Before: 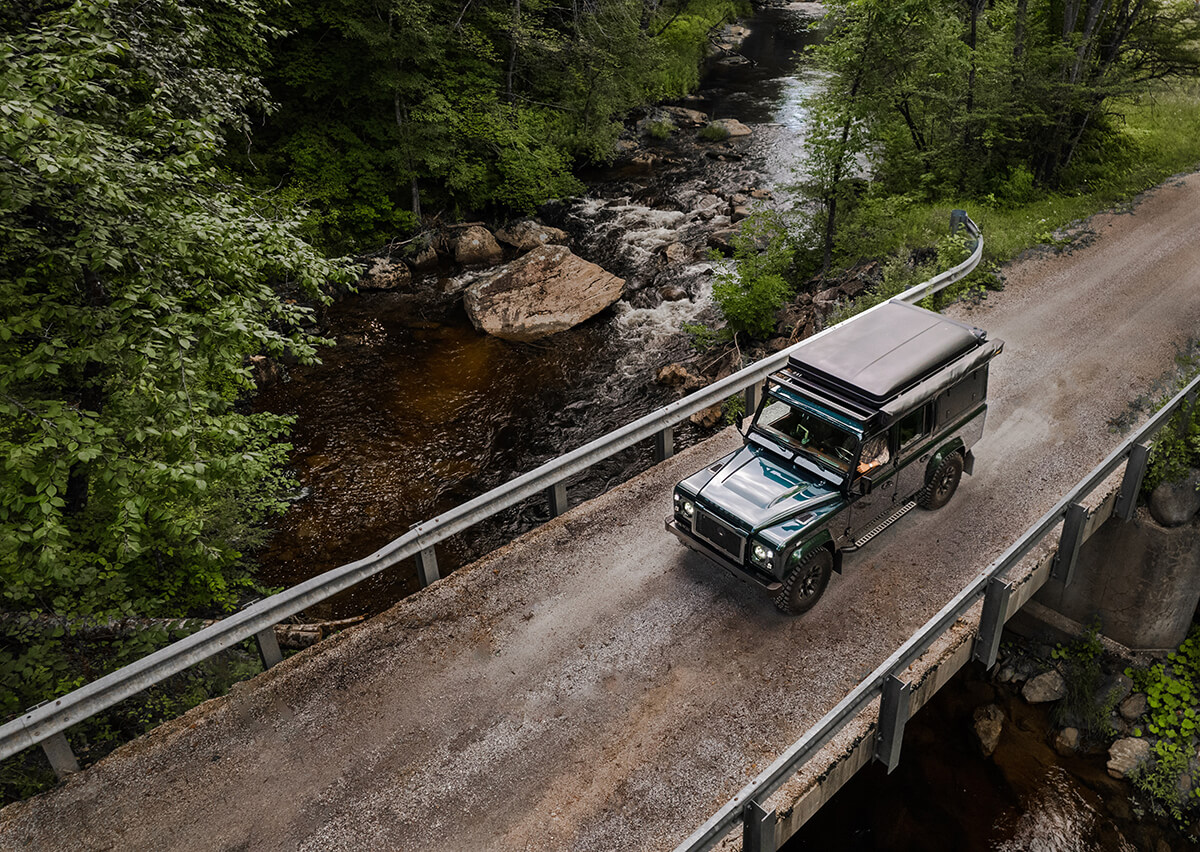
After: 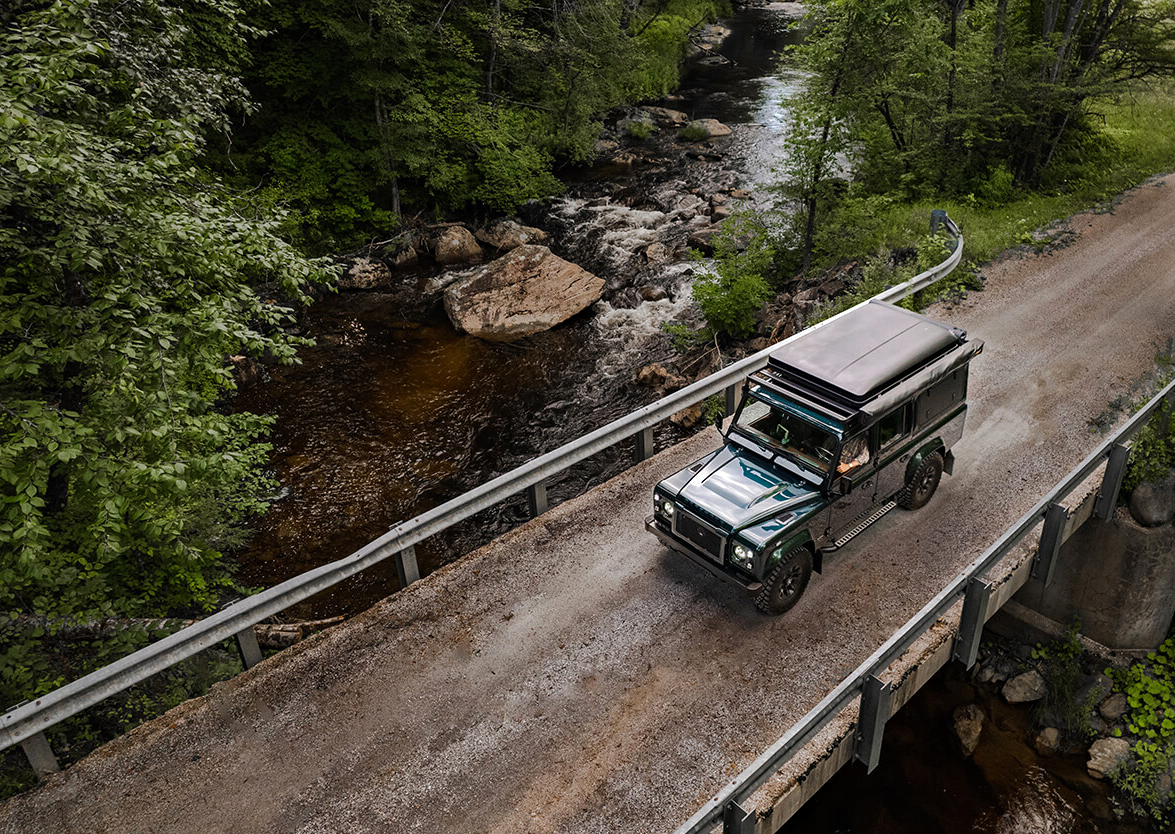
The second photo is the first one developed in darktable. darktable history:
haze removal: compatibility mode true, adaptive false
crop: left 1.743%, right 0.268%, bottom 2.011%
